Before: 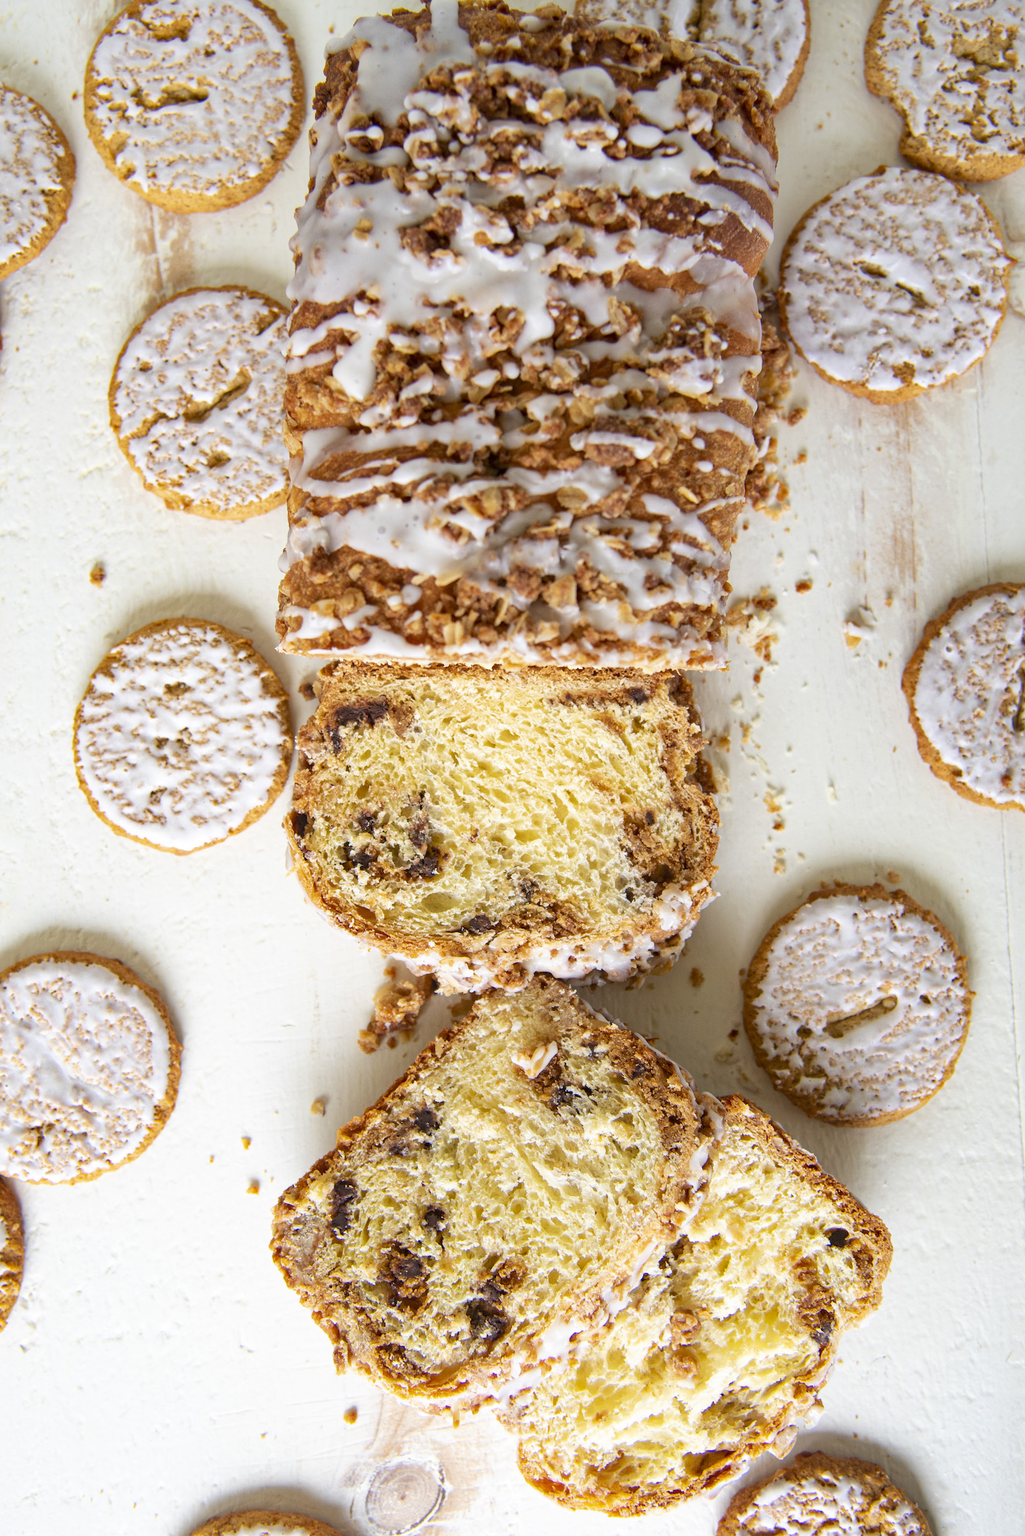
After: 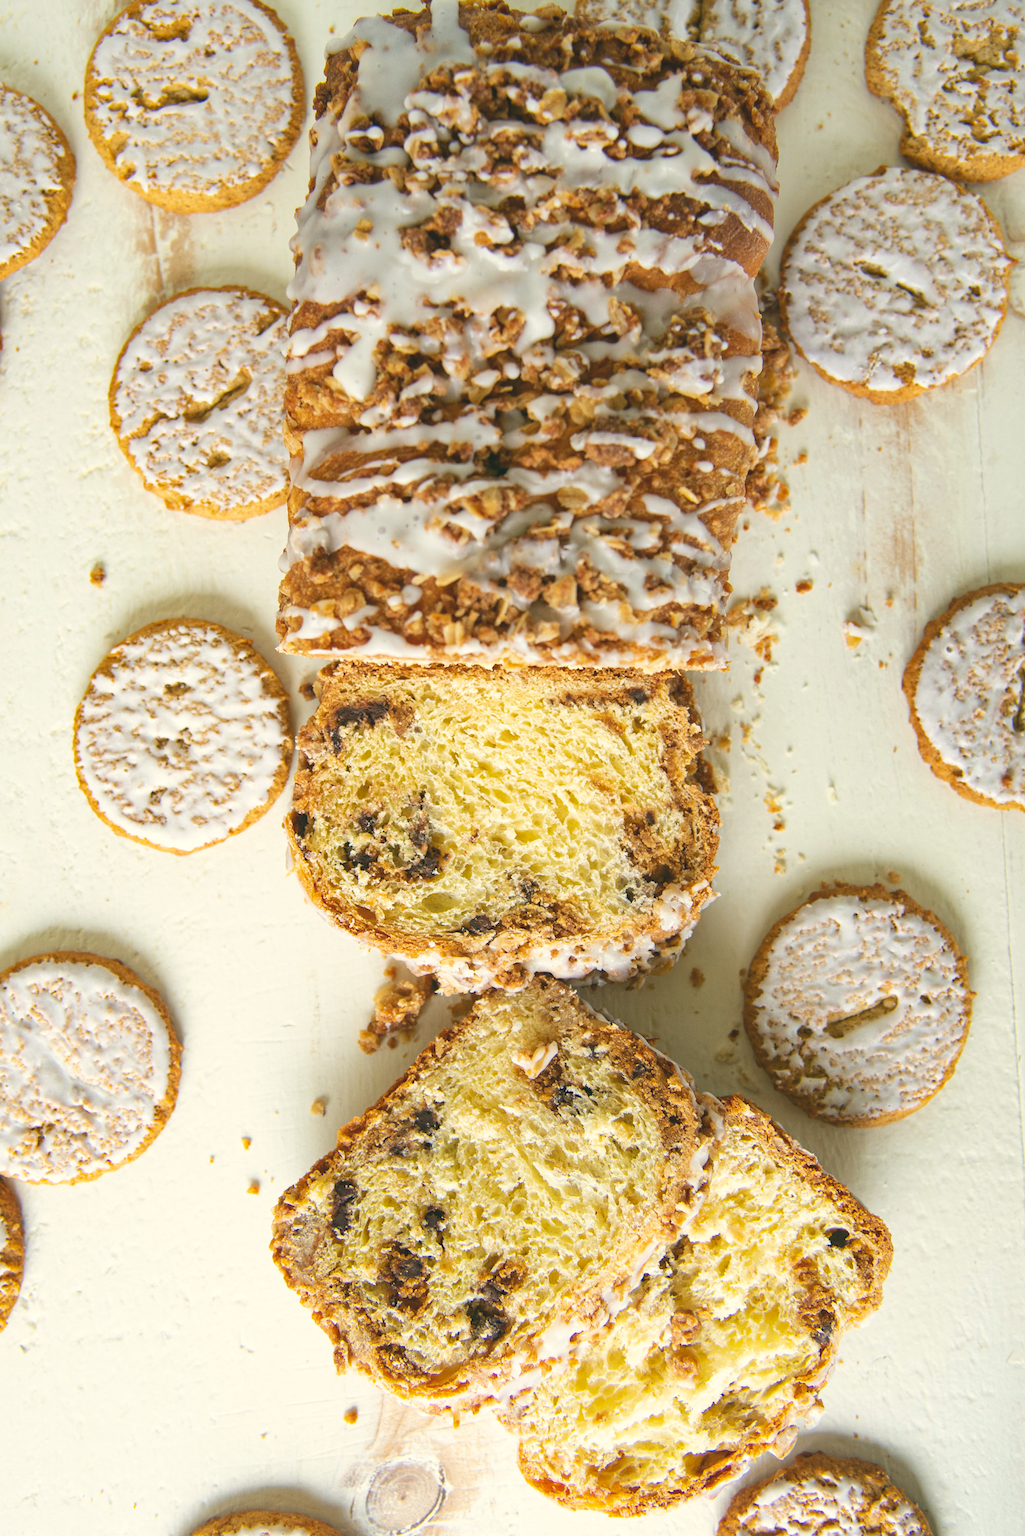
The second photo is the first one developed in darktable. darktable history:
exposure: black level correction -0.015, compensate highlight preservation false
color correction: highlights a* -0.482, highlights b* 9.48, shadows a* -9.48, shadows b* 0.803
